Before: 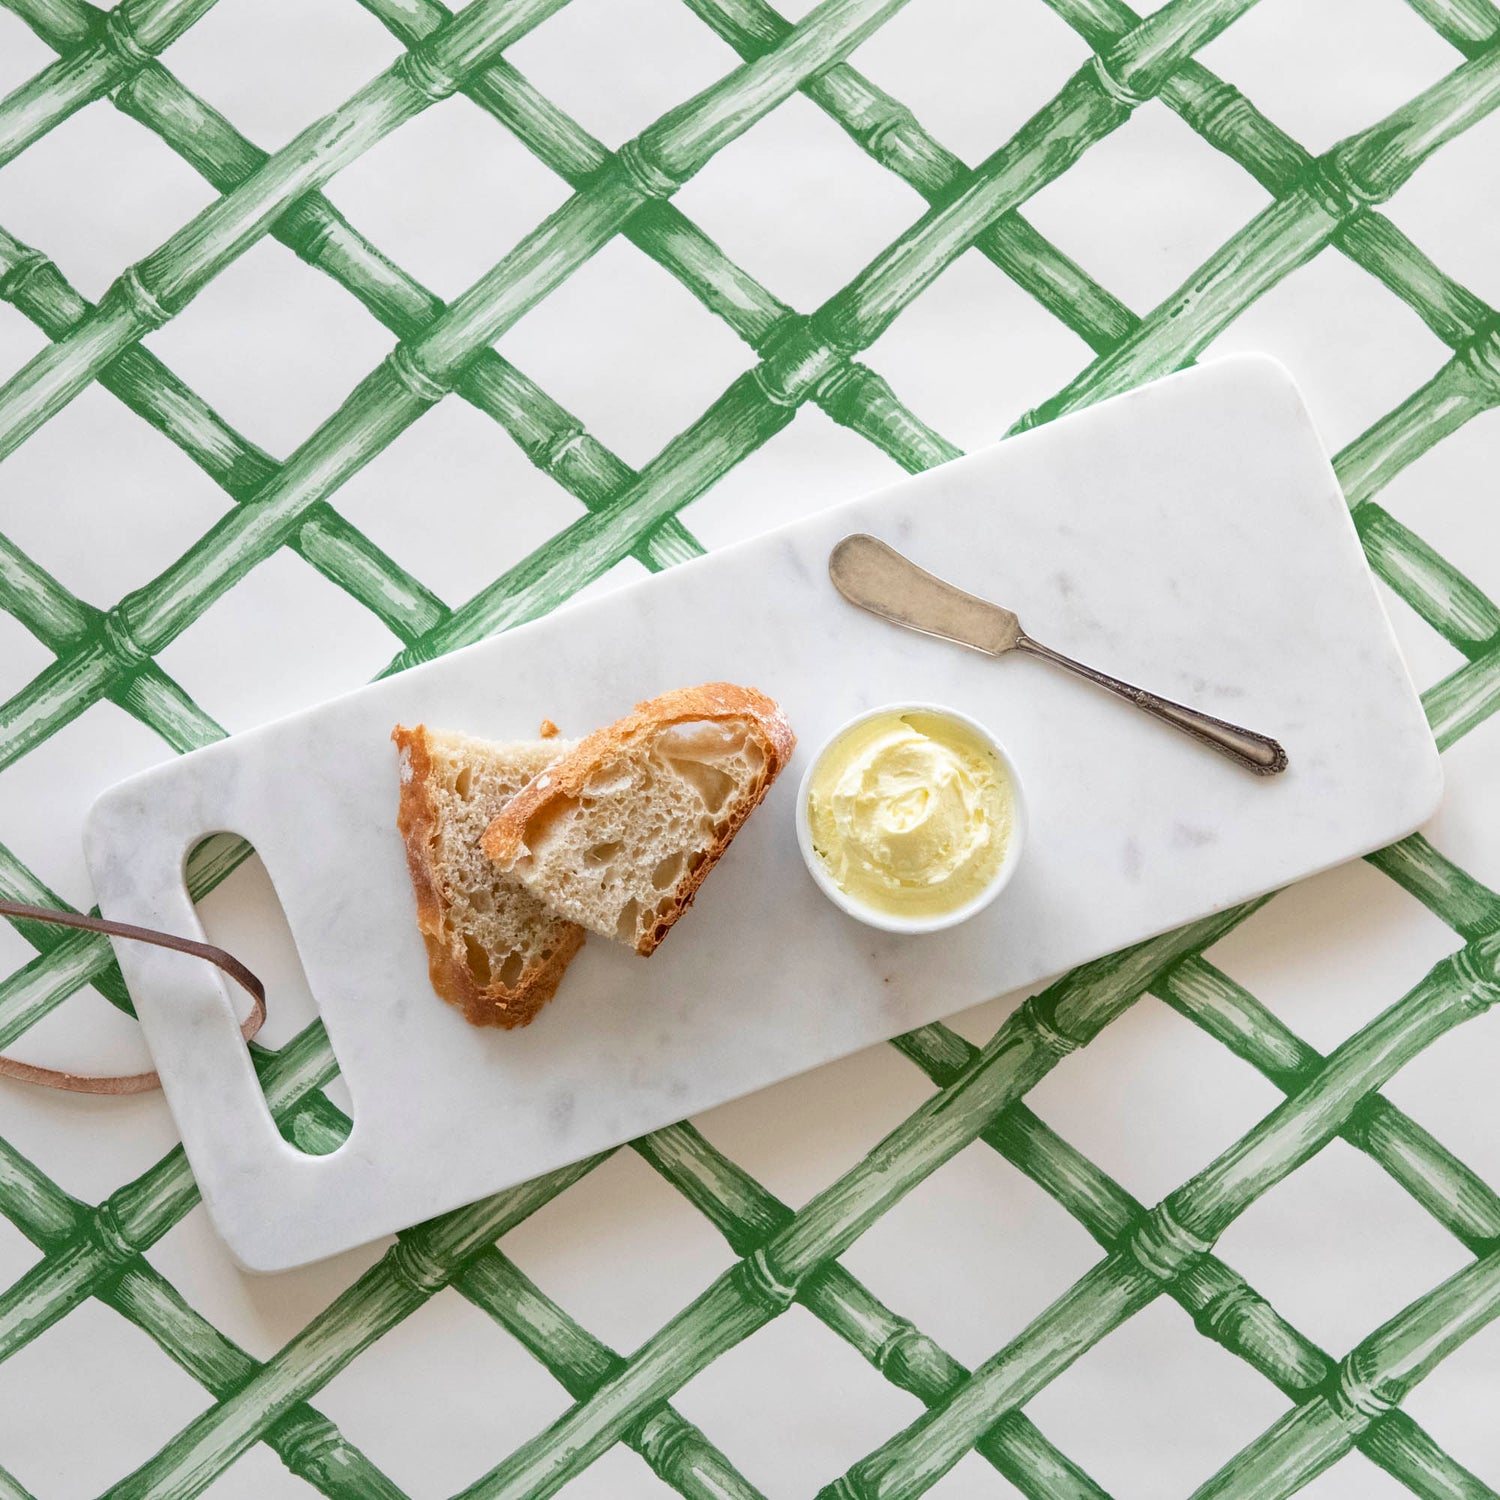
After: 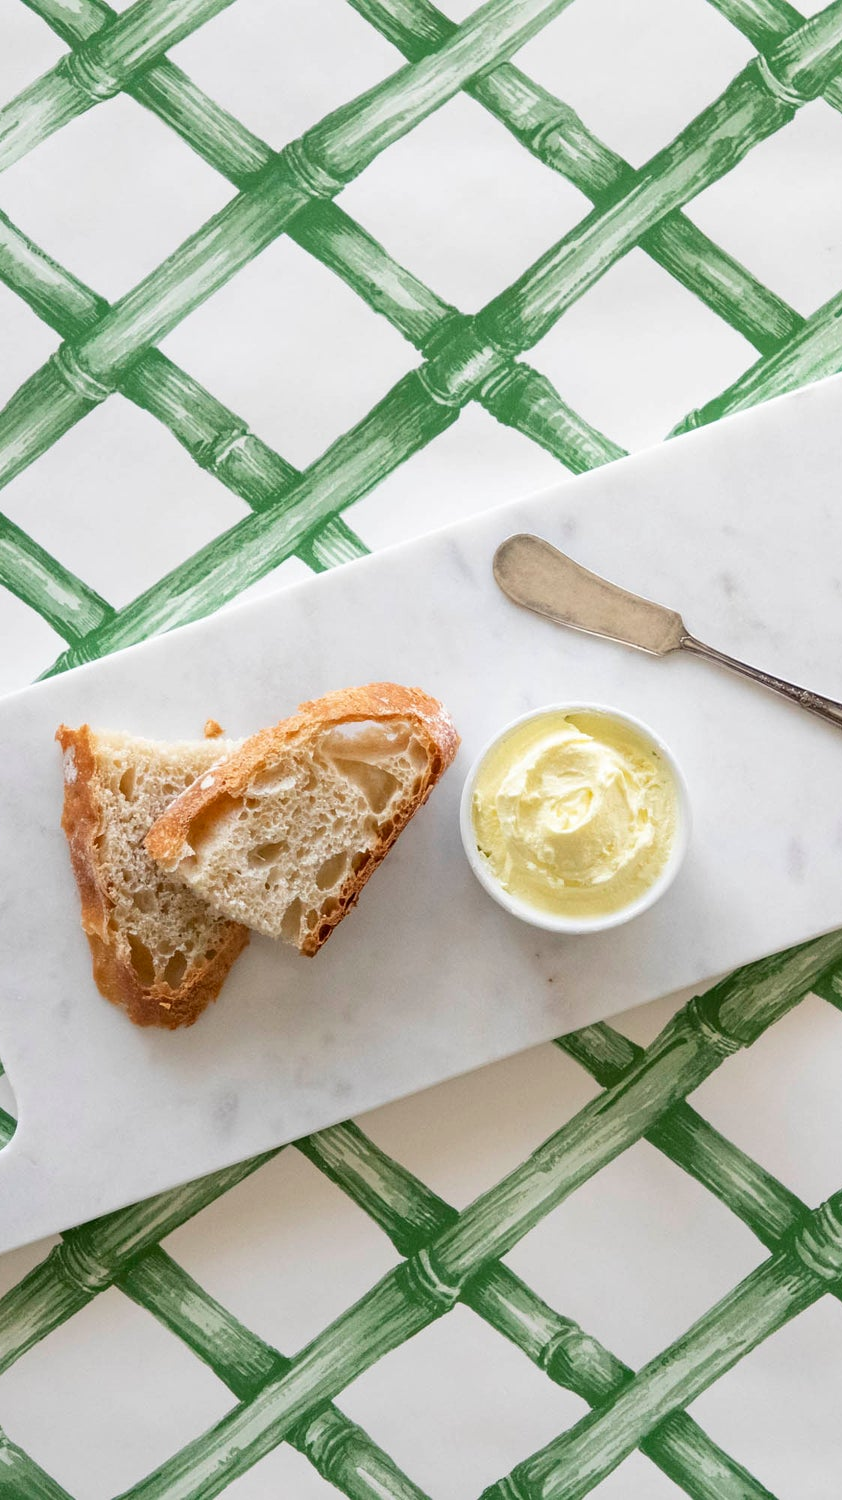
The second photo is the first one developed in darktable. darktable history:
crop and rotate: left 22.419%, right 21.425%
levels: black 0.065%
